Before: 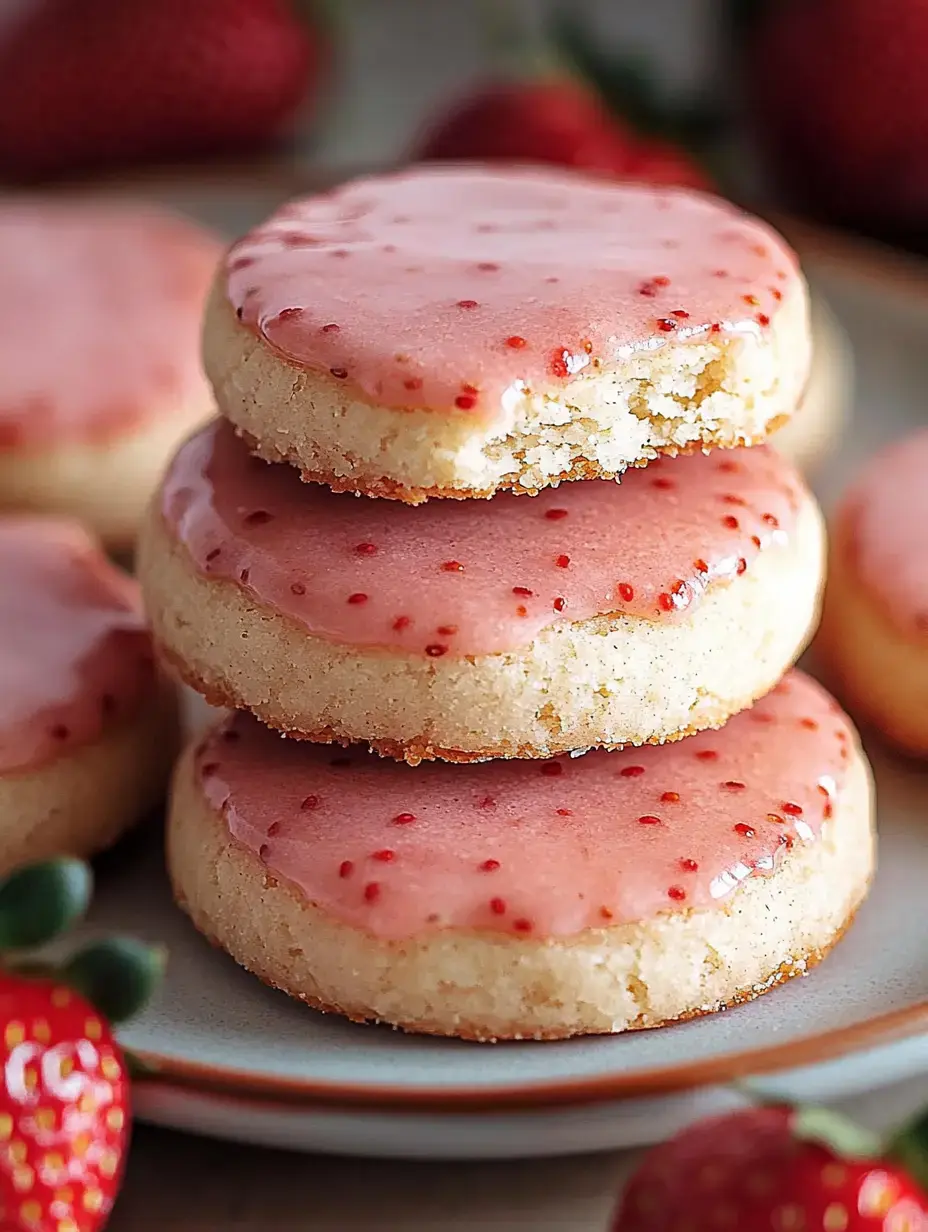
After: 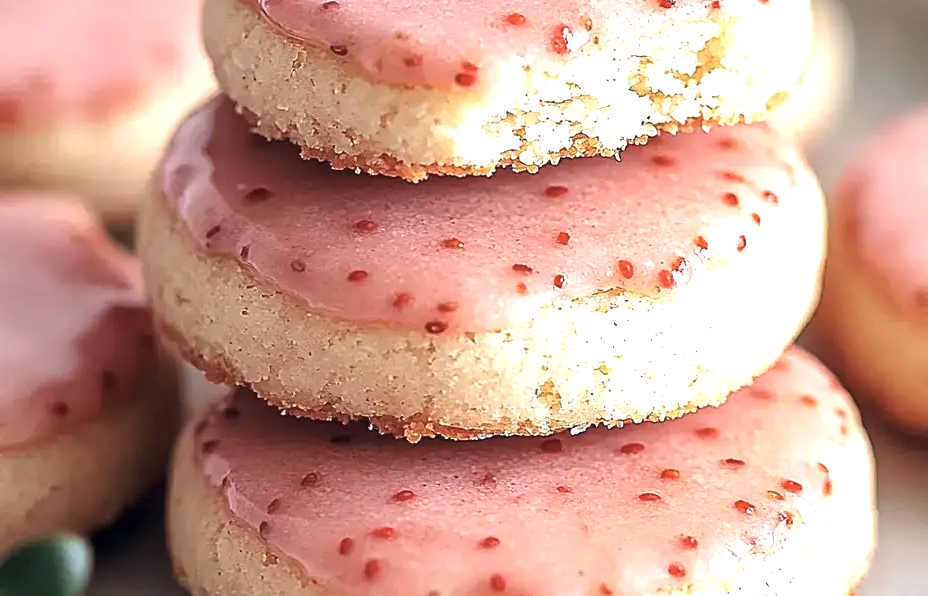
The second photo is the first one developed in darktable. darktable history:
exposure: exposure 0.806 EV, compensate exposure bias true, compensate highlight preservation false
crop and rotate: top 26.224%, bottom 25.349%
color correction: highlights a* 2.78, highlights b* 4.99, shadows a* -1.81, shadows b* -4.93, saturation 0.767
